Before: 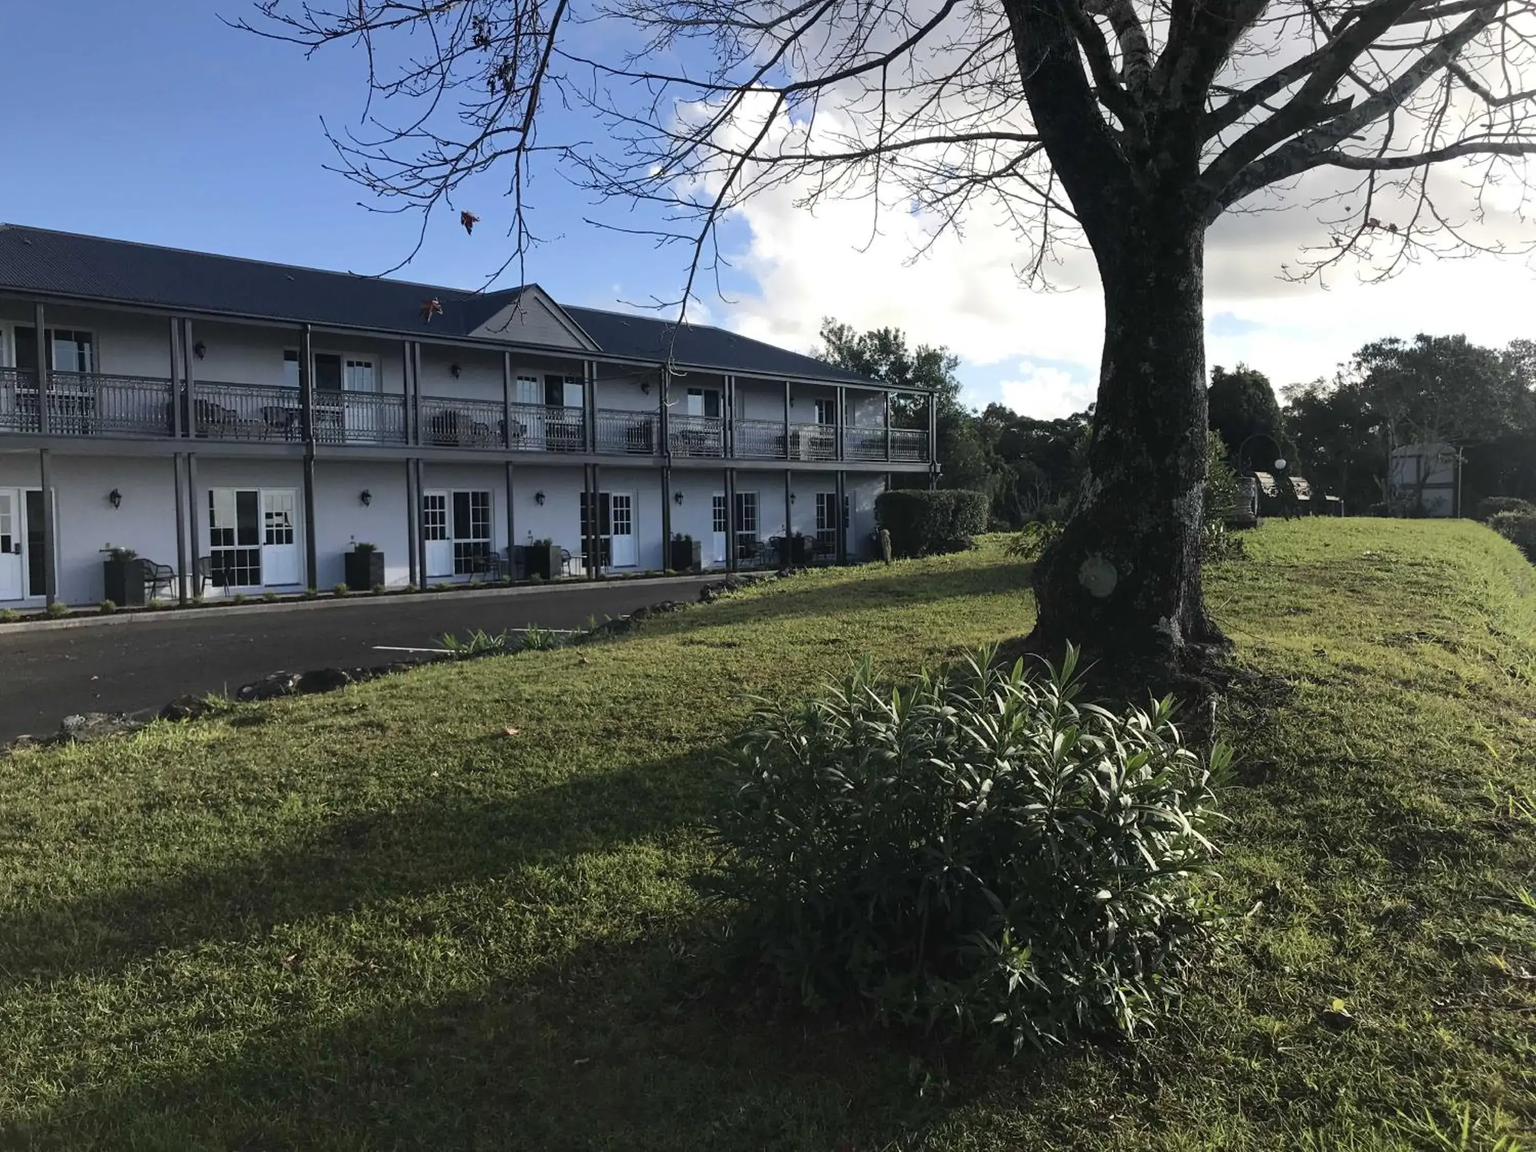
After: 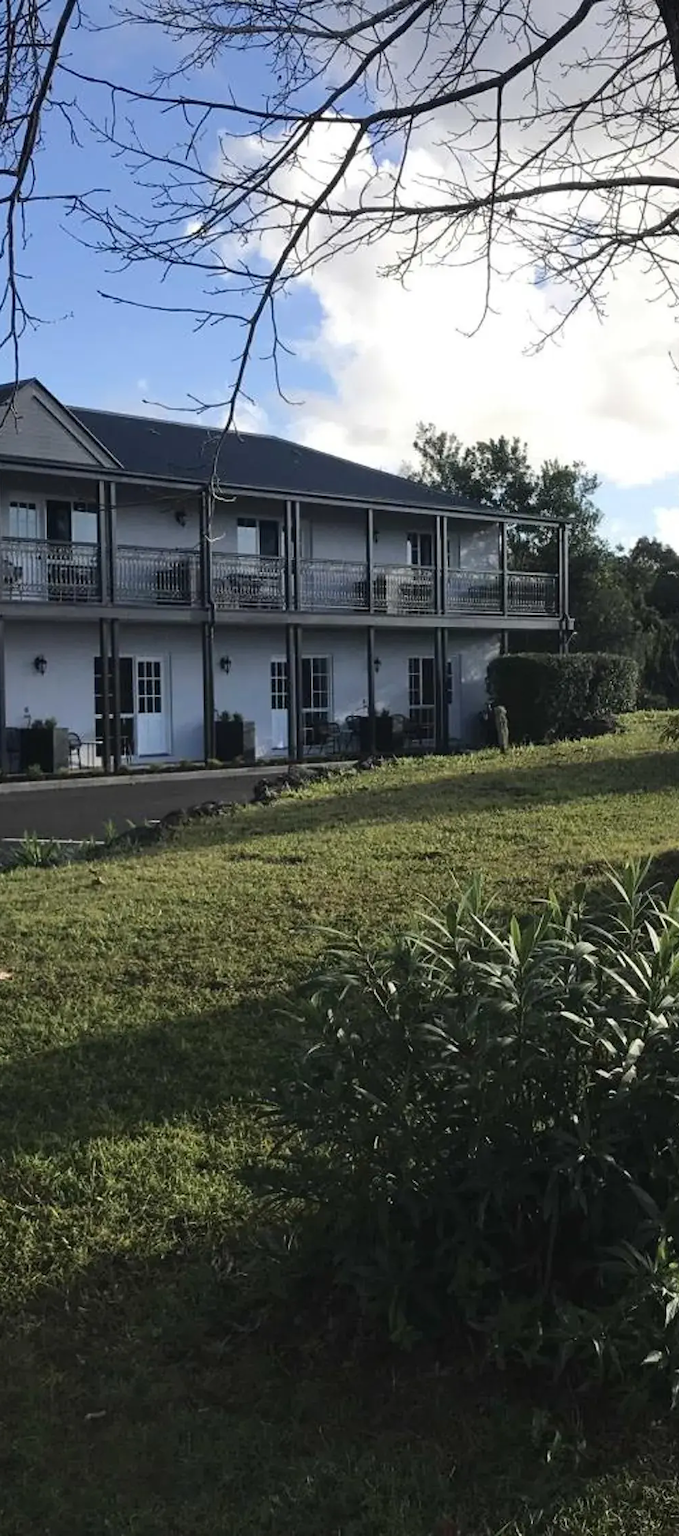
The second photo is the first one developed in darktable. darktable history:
crop: left 33.215%, right 33.599%
